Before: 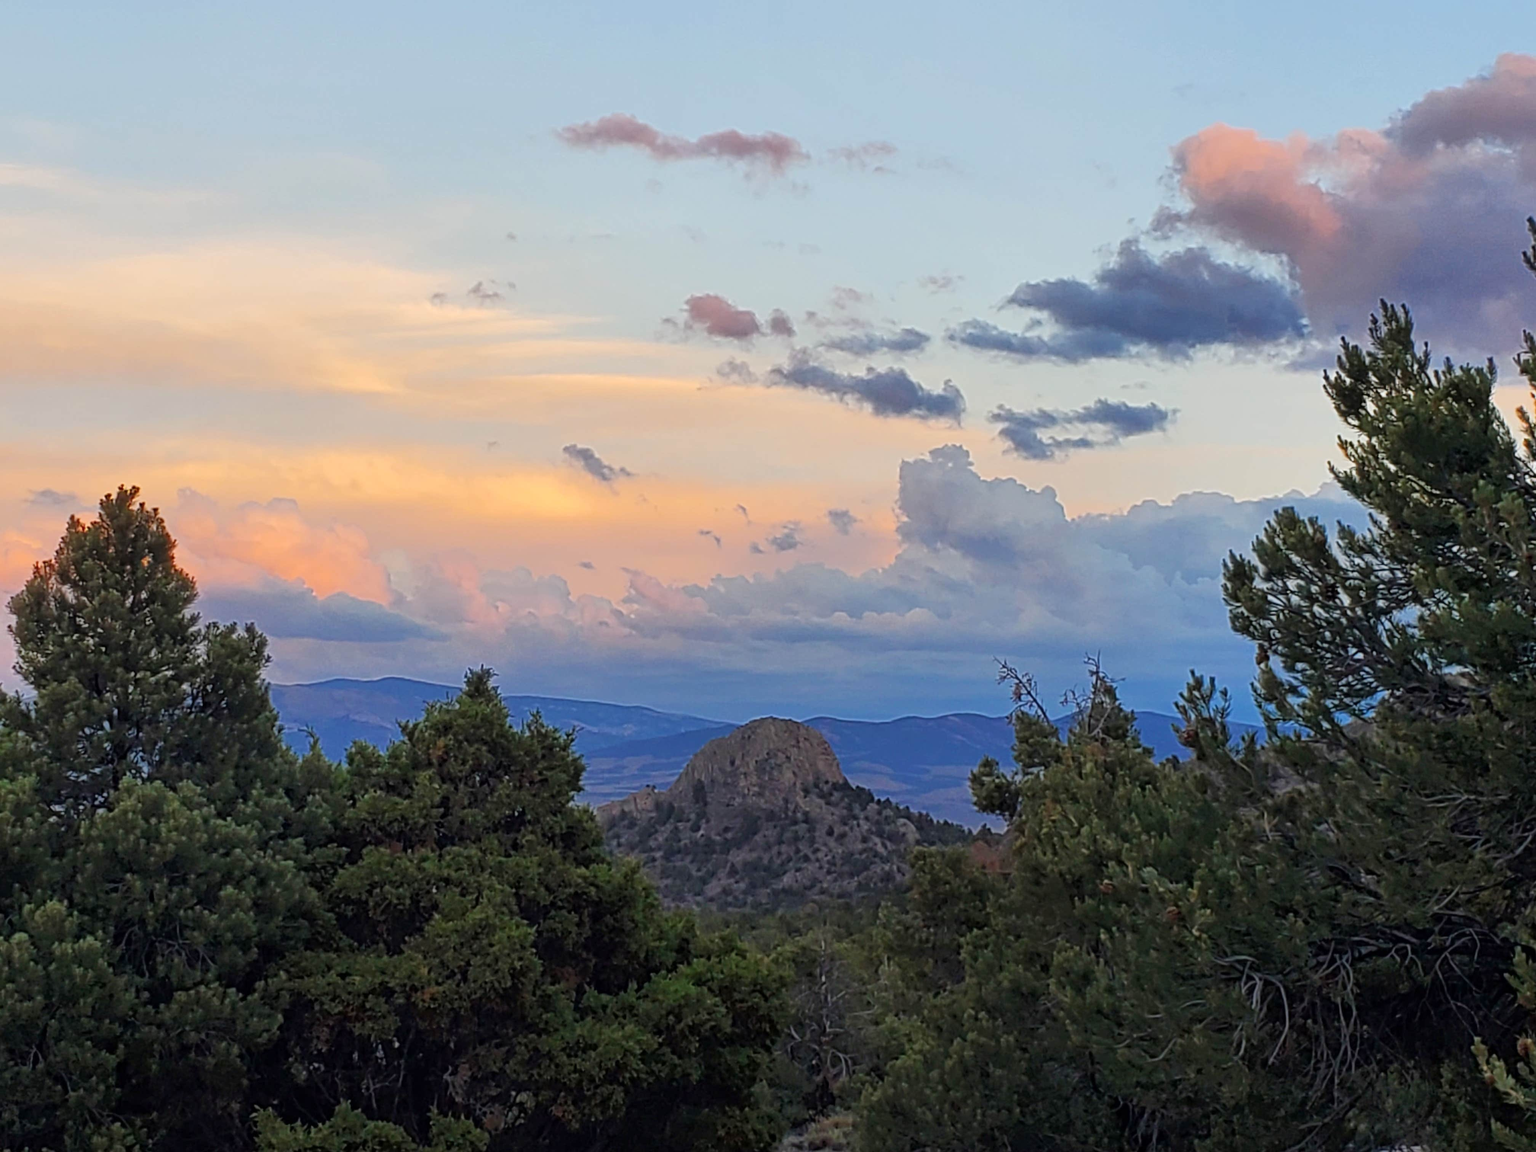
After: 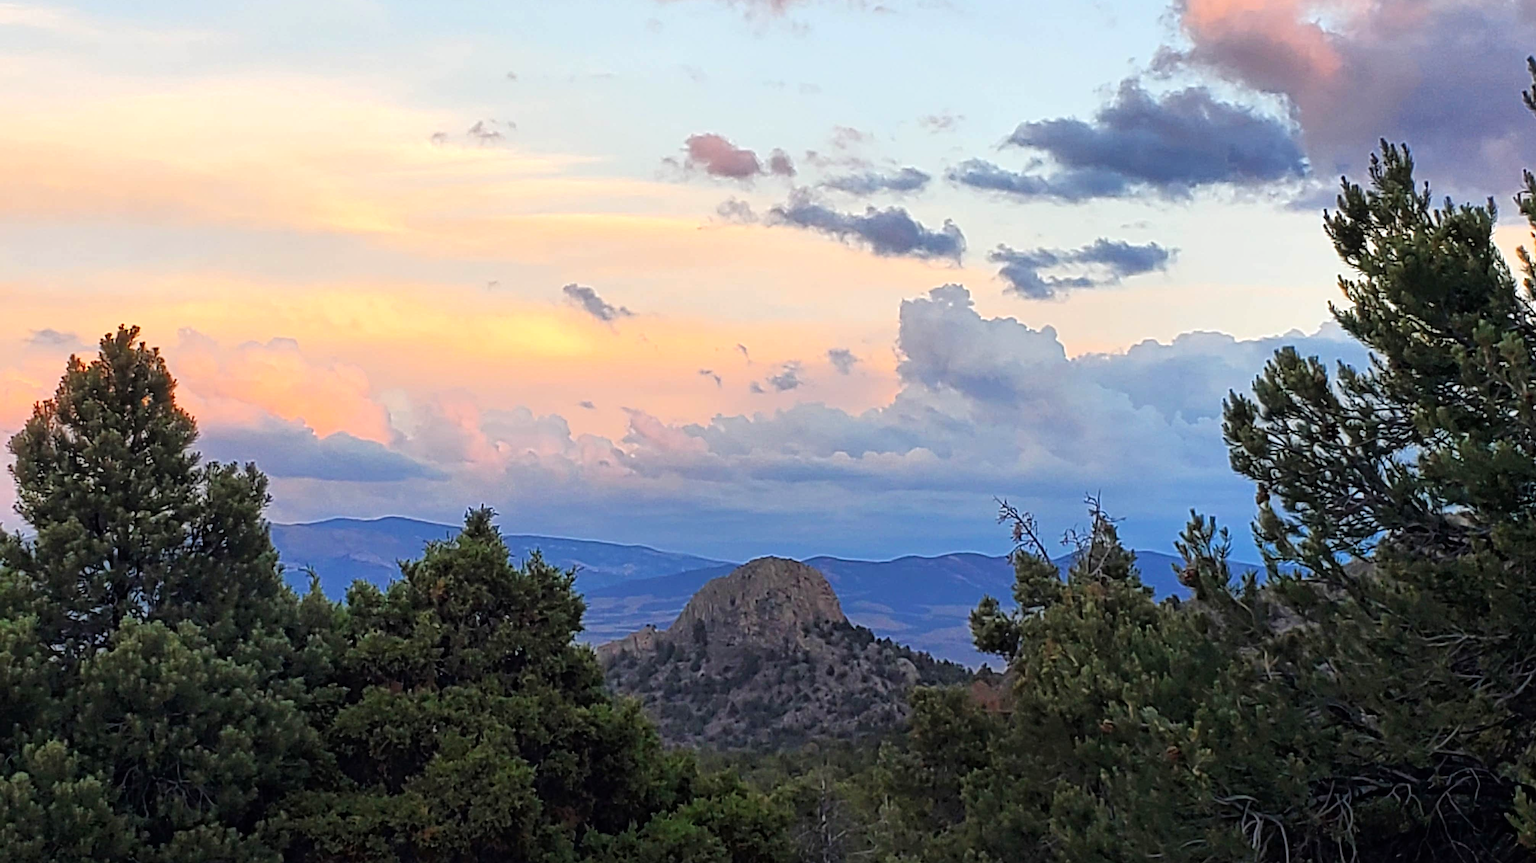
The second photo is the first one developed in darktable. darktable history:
sharpen: on, module defaults
crop: top 13.96%, bottom 11.096%
tone equalizer: -8 EV -0.414 EV, -7 EV -0.359 EV, -6 EV -0.356 EV, -5 EV -0.24 EV, -3 EV 0.251 EV, -2 EV 0.317 EV, -1 EV 0.377 EV, +0 EV 0.429 EV
